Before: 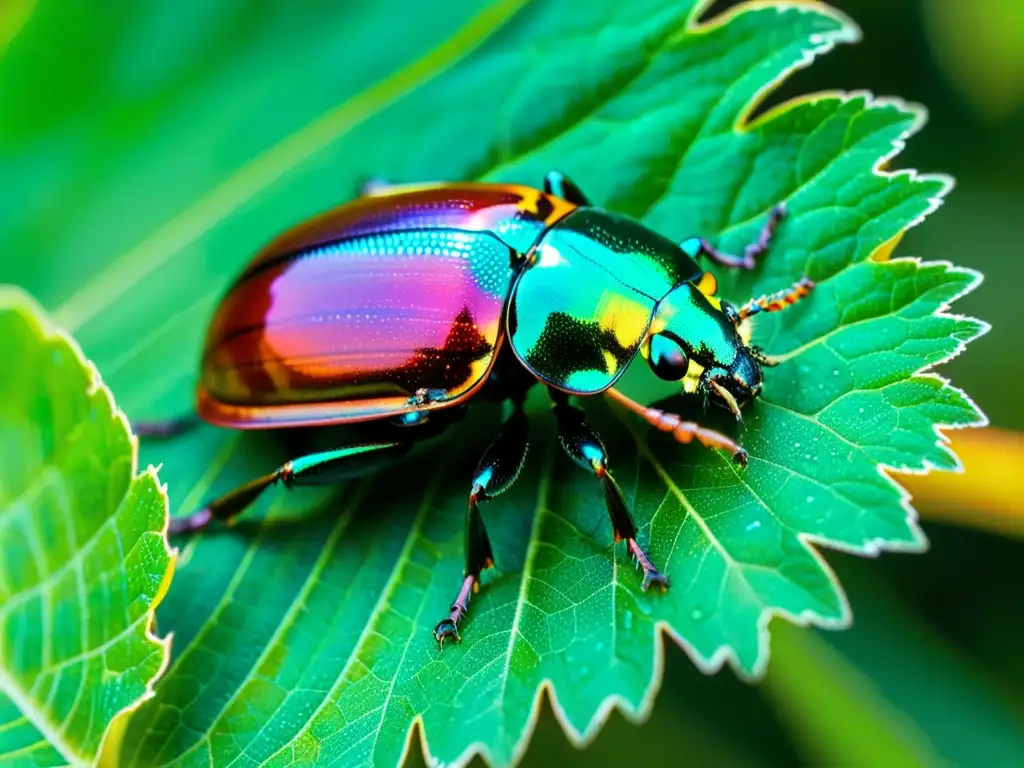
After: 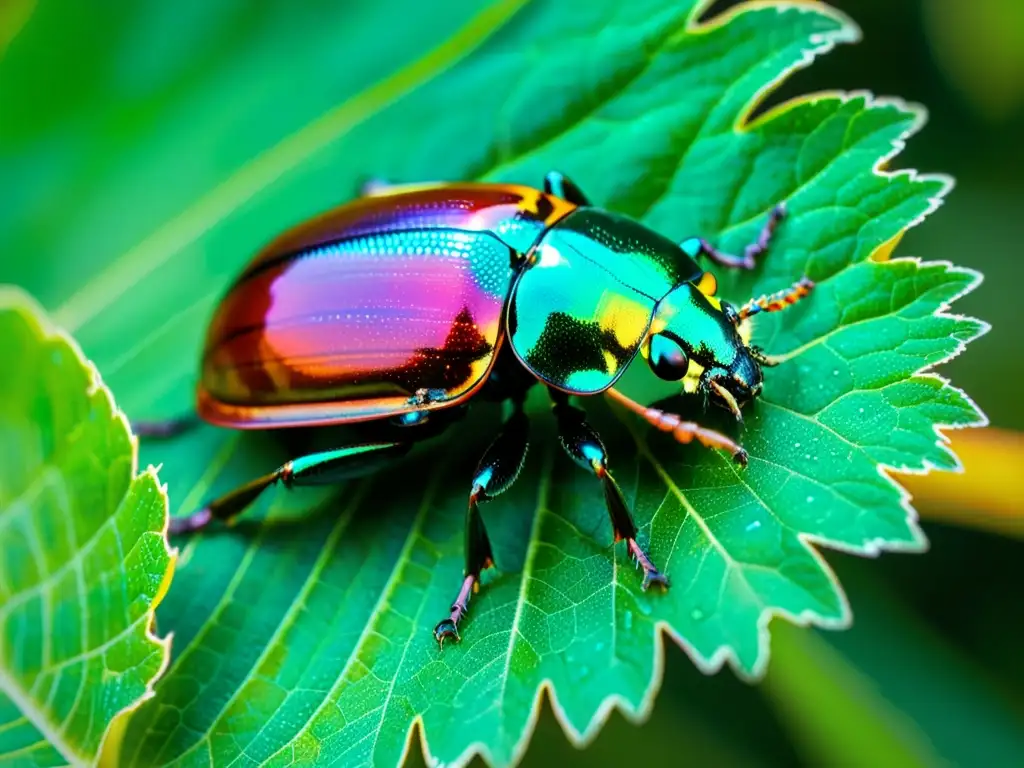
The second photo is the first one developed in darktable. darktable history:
vignetting: saturation -0.001
